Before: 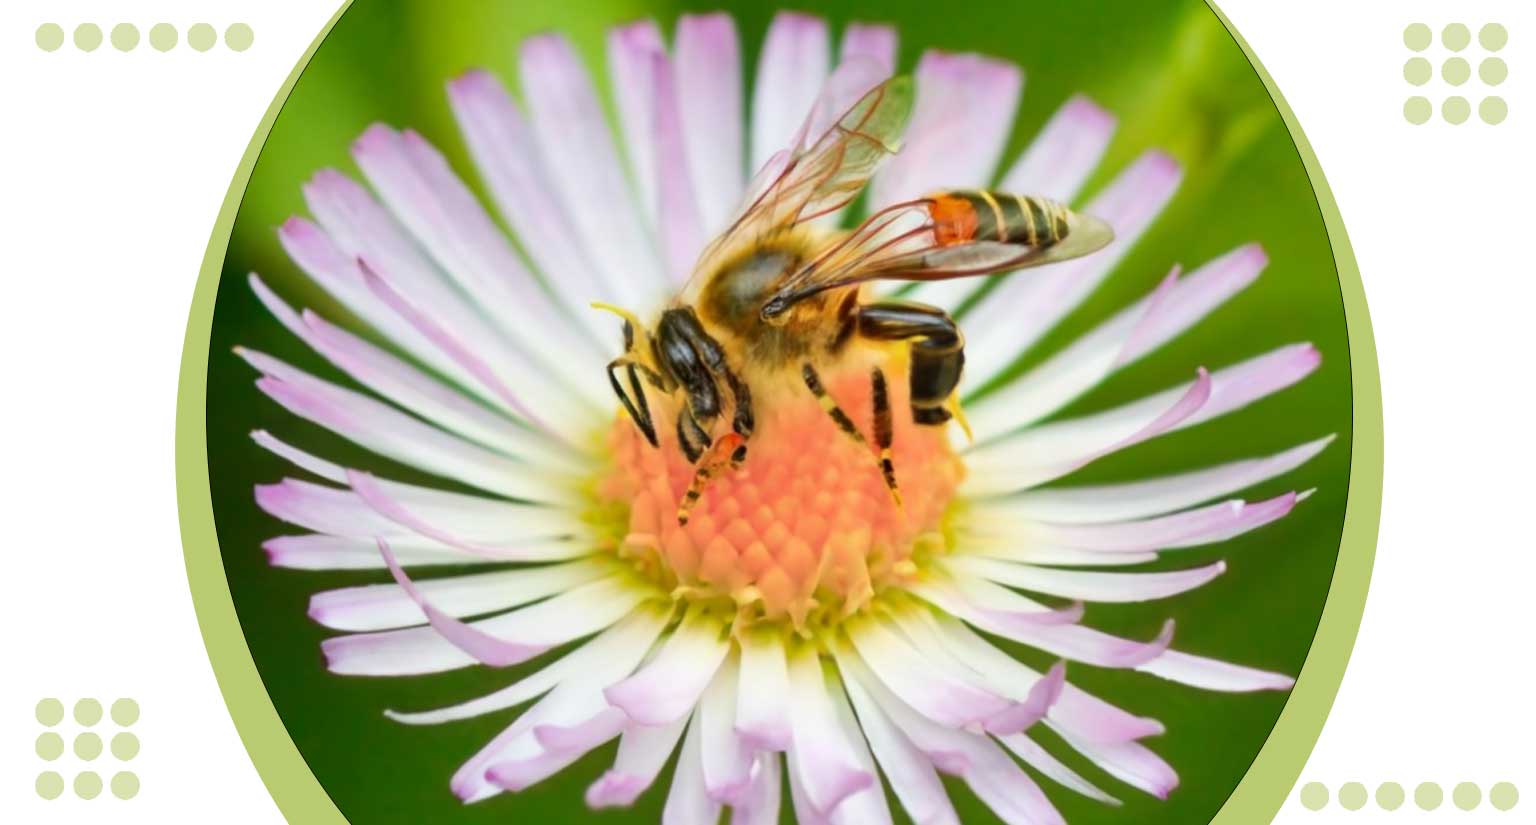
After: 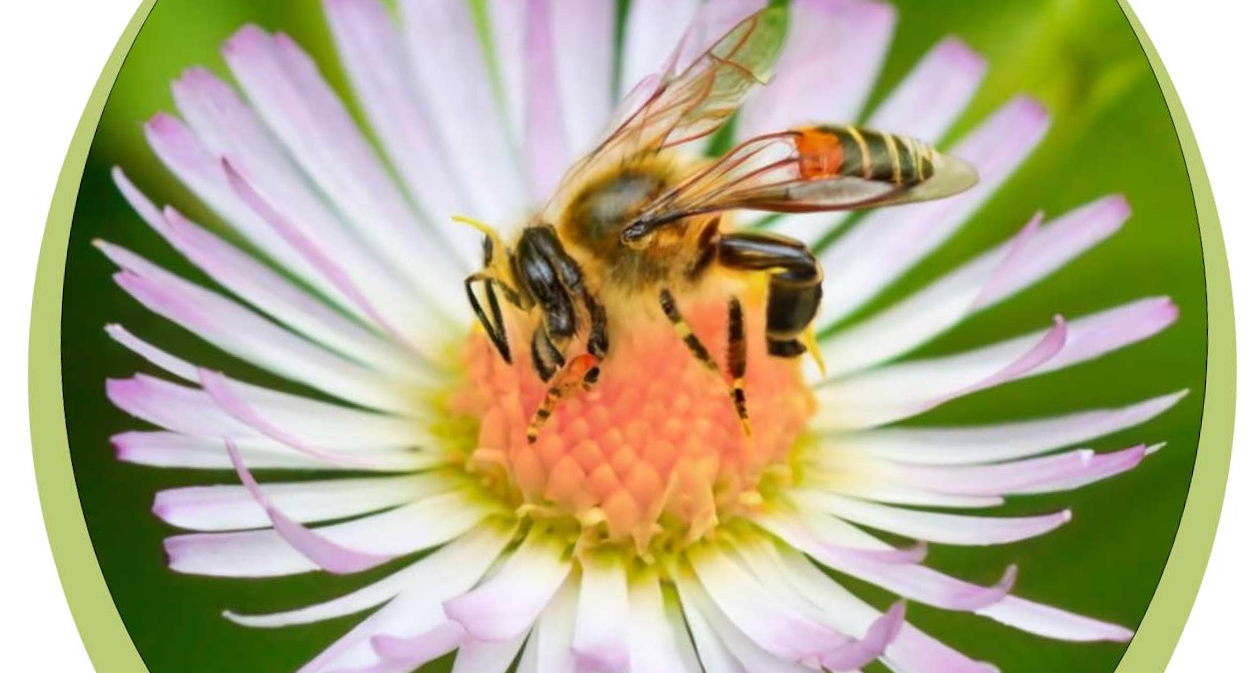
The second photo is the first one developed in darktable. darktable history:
white balance: red 1.004, blue 1.024
crop and rotate: angle -3.27°, left 5.211%, top 5.211%, right 4.607%, bottom 4.607%
